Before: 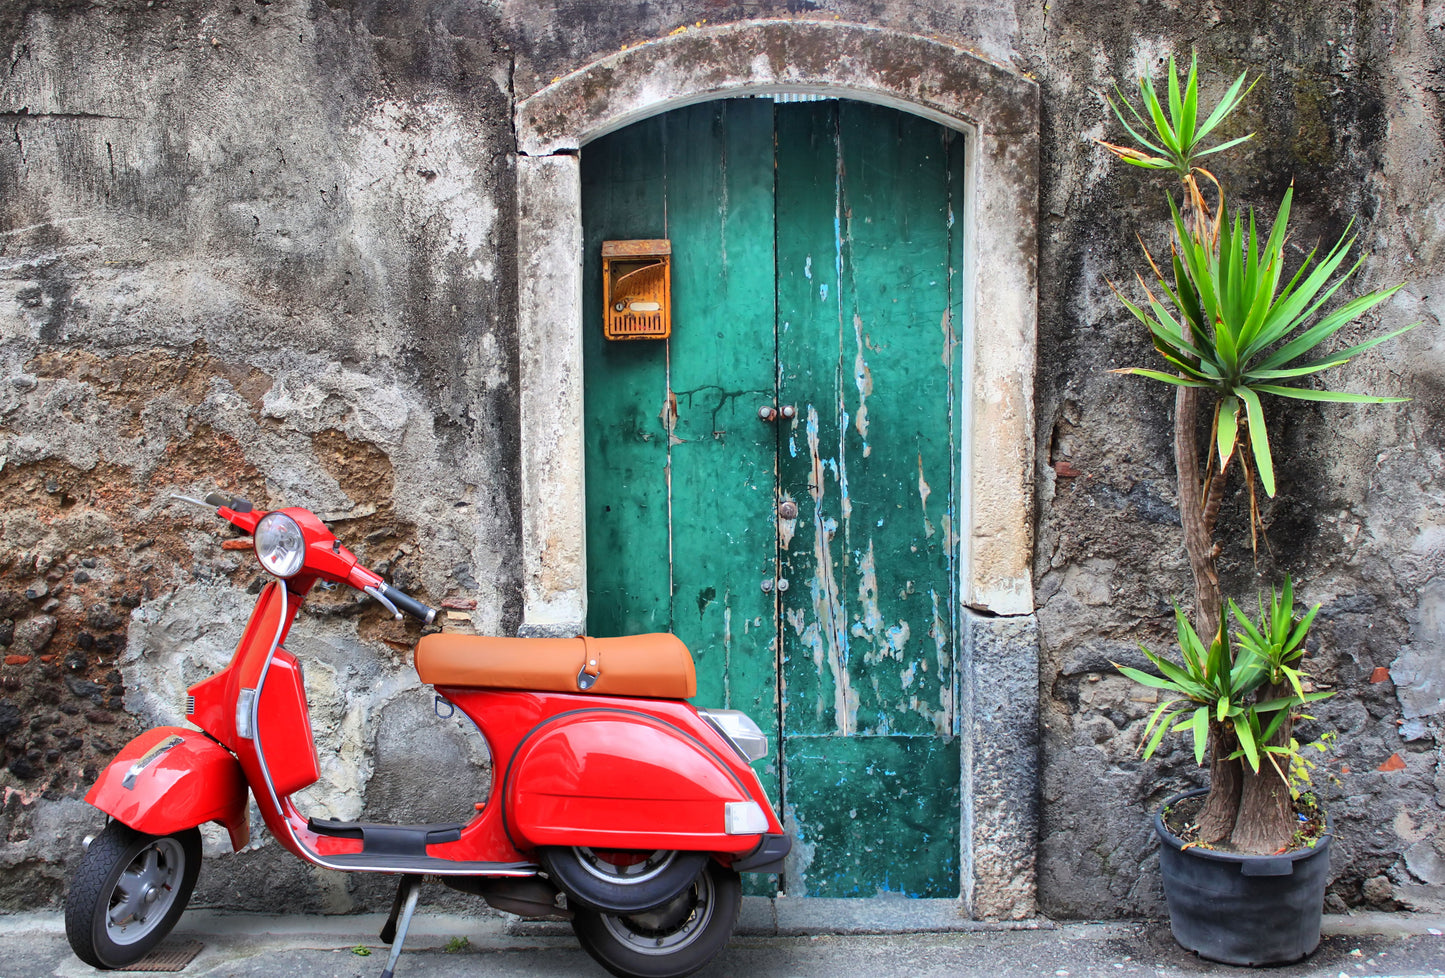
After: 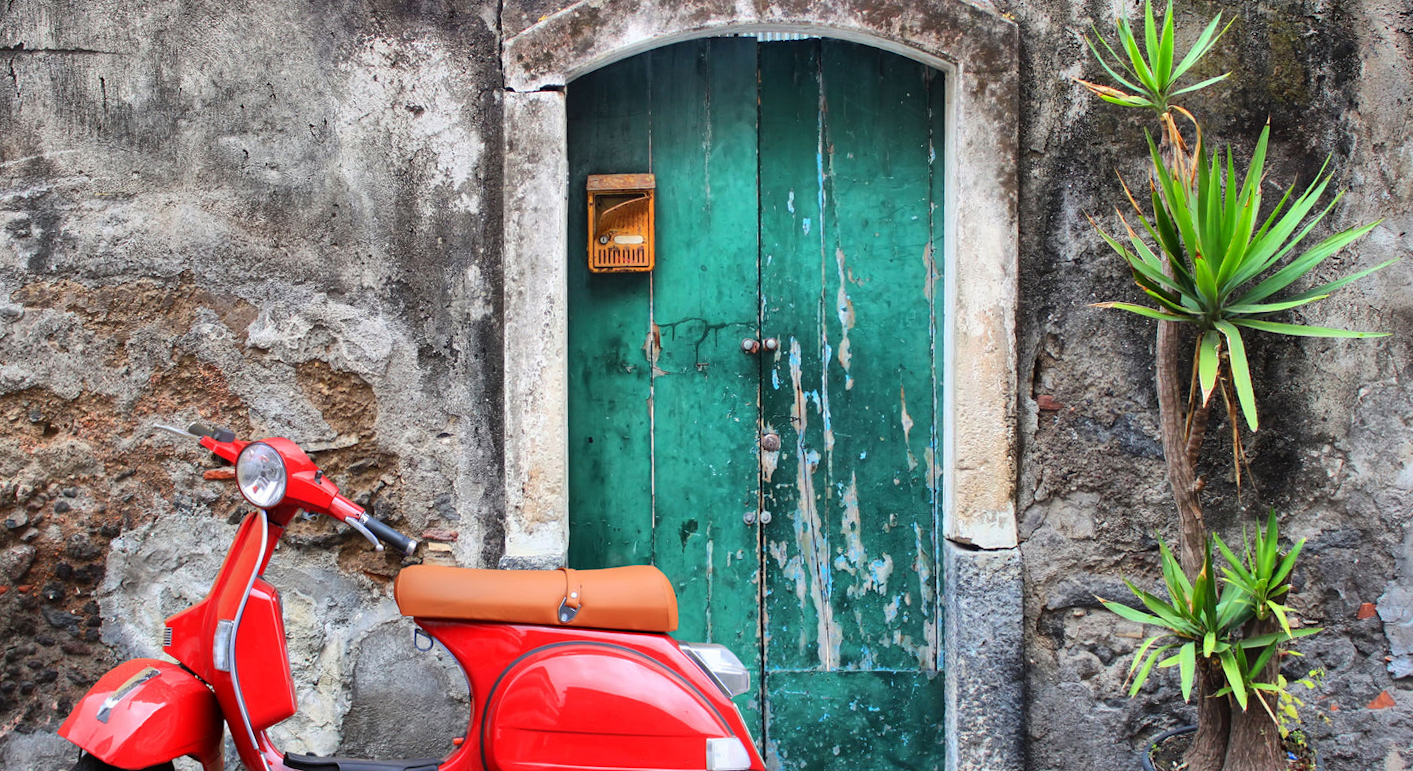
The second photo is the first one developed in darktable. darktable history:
crop and rotate: top 5.667%, bottom 14.937%
rotate and perspective: rotation 0.226°, lens shift (vertical) -0.042, crop left 0.023, crop right 0.982, crop top 0.006, crop bottom 0.994
